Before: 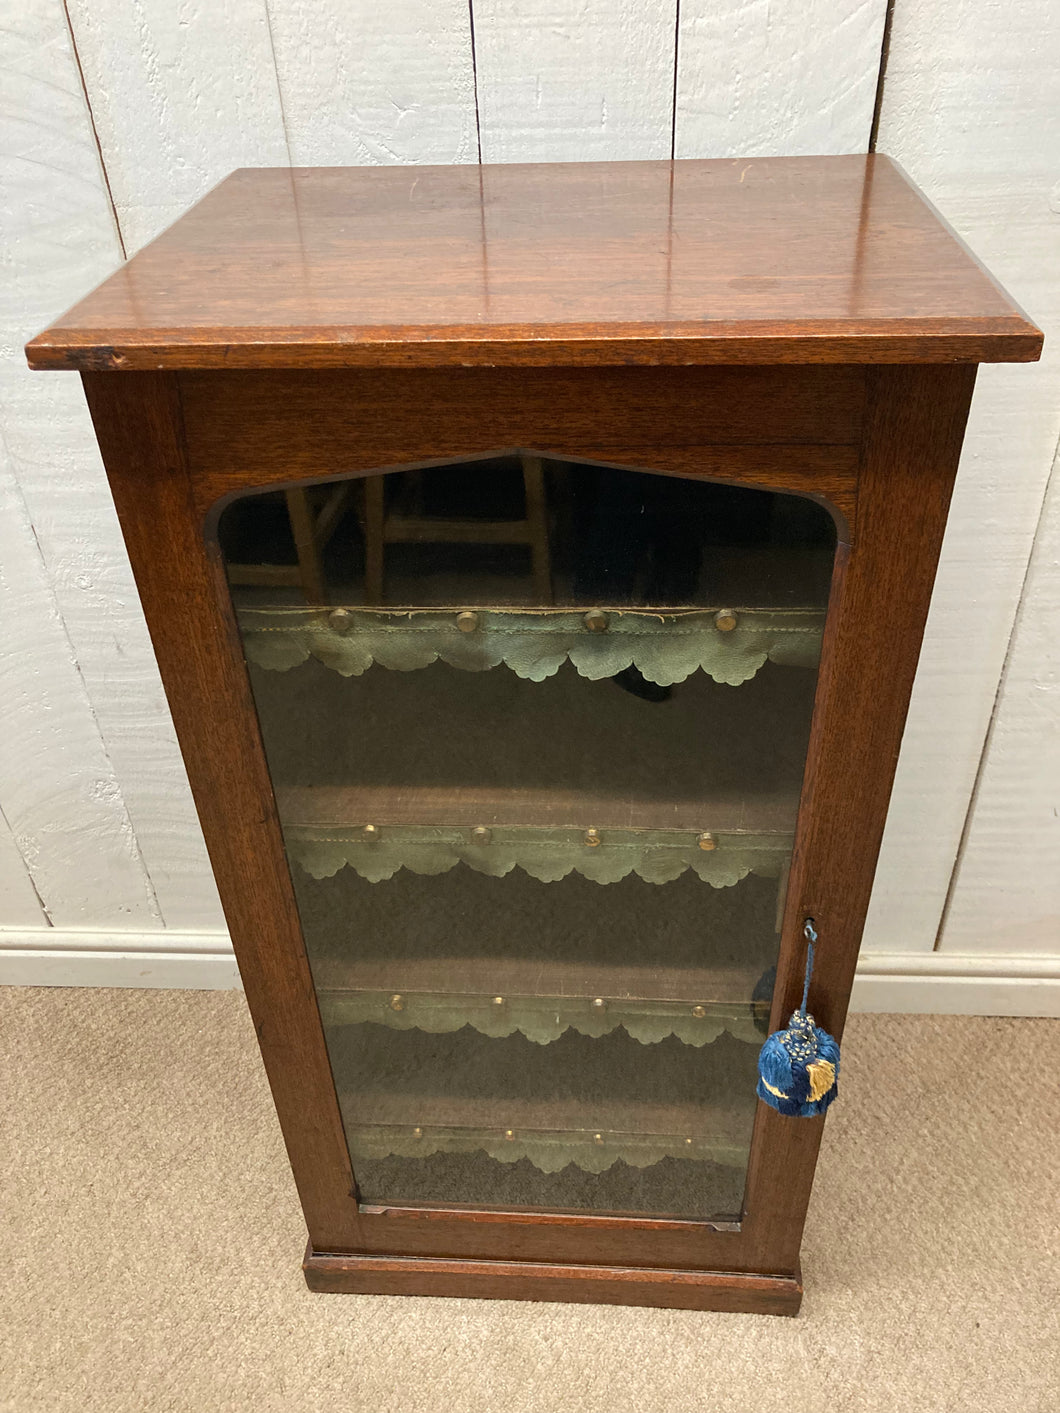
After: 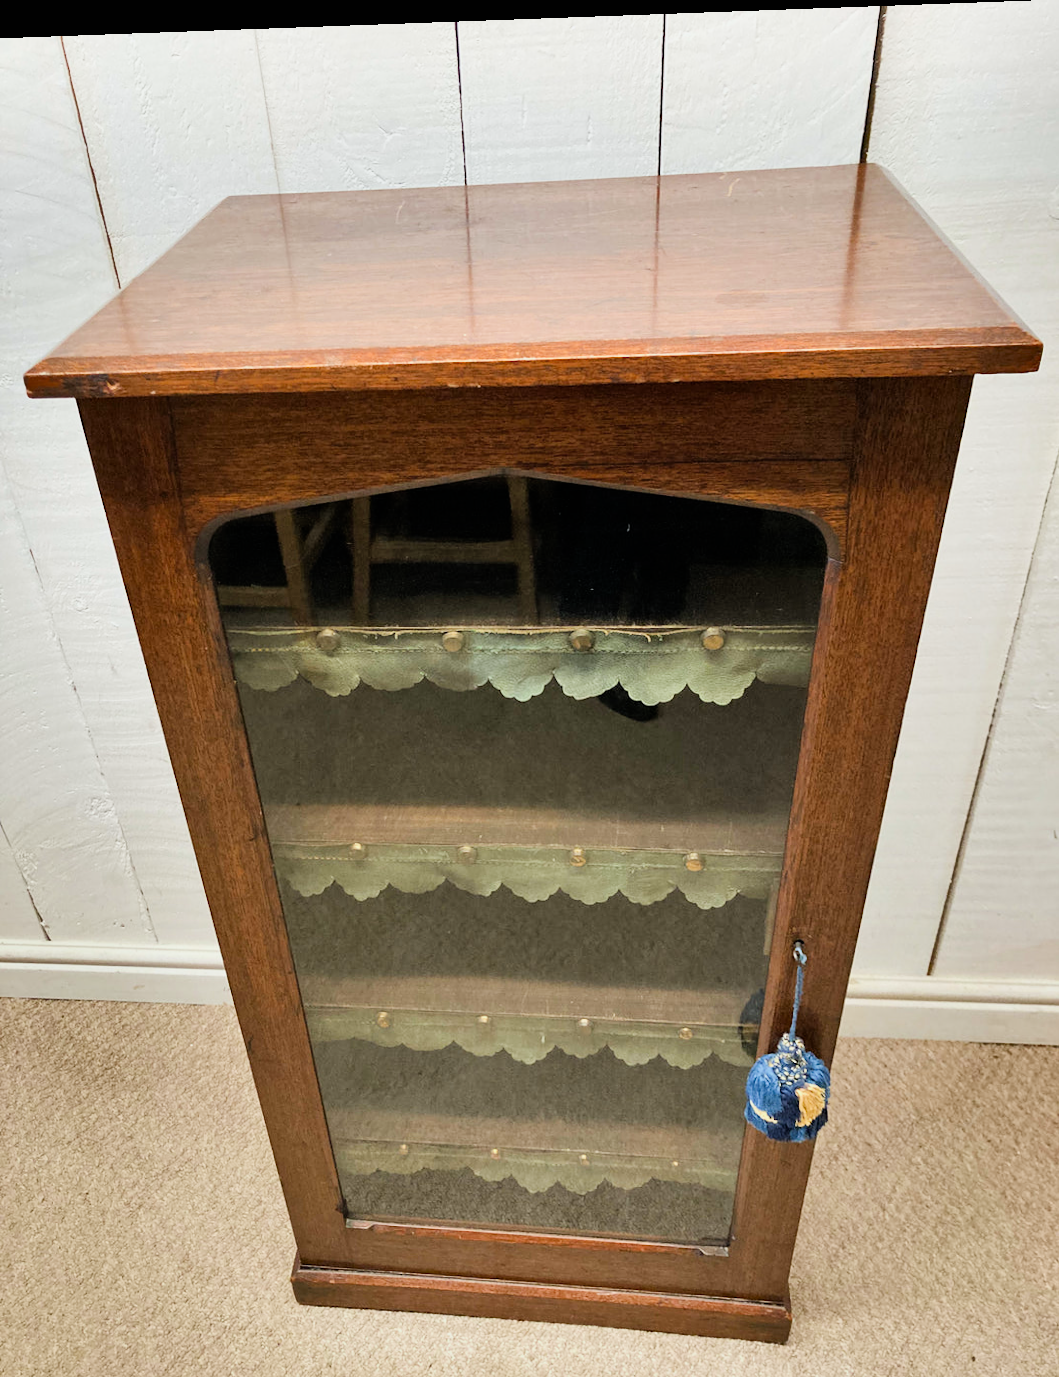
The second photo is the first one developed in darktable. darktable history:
crop and rotate: top 0%, bottom 5.097%
rotate and perspective: lens shift (horizontal) -0.055, automatic cropping off
white balance: red 0.982, blue 1.018
exposure: exposure 0.999 EV, compensate highlight preservation false
shadows and highlights: shadows 30.63, highlights -63.22, shadows color adjustment 98%, highlights color adjustment 58.61%, soften with gaussian
filmic rgb: black relative exposure -7.65 EV, white relative exposure 4.56 EV, hardness 3.61, contrast 1.106
